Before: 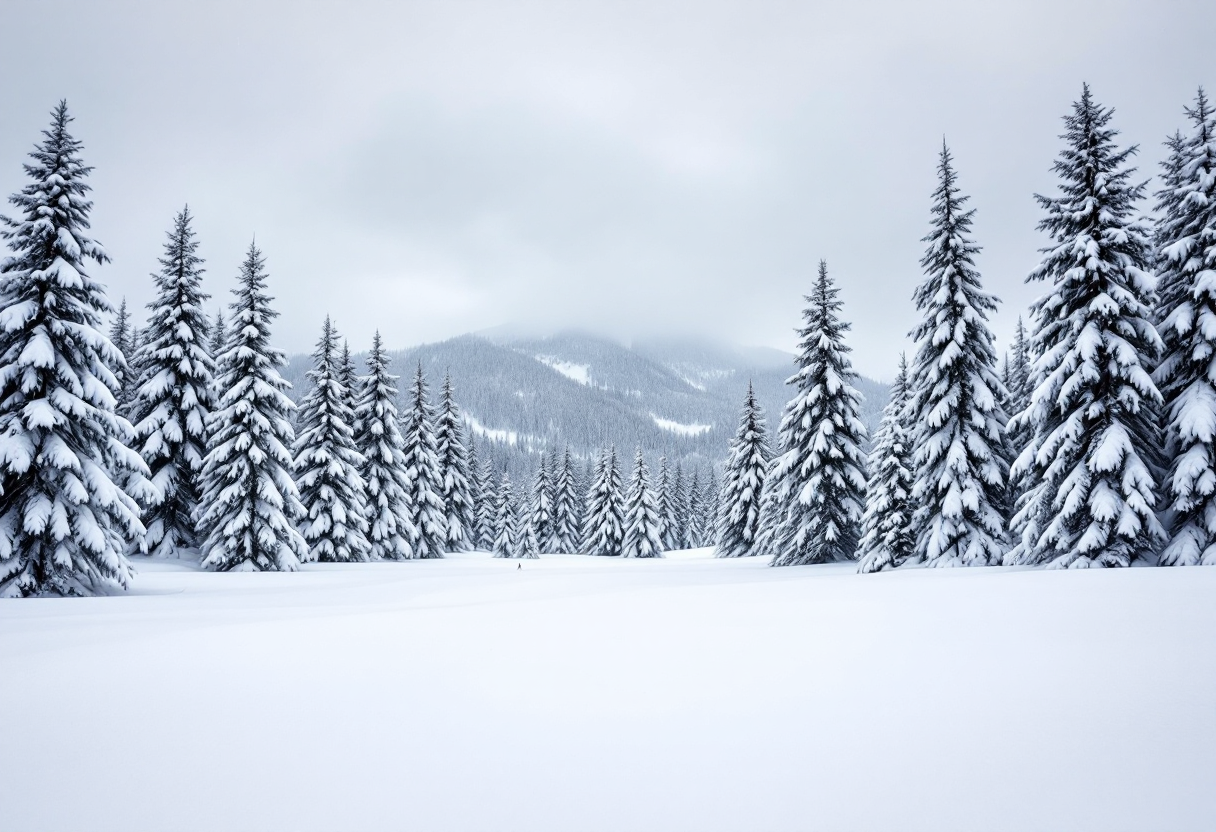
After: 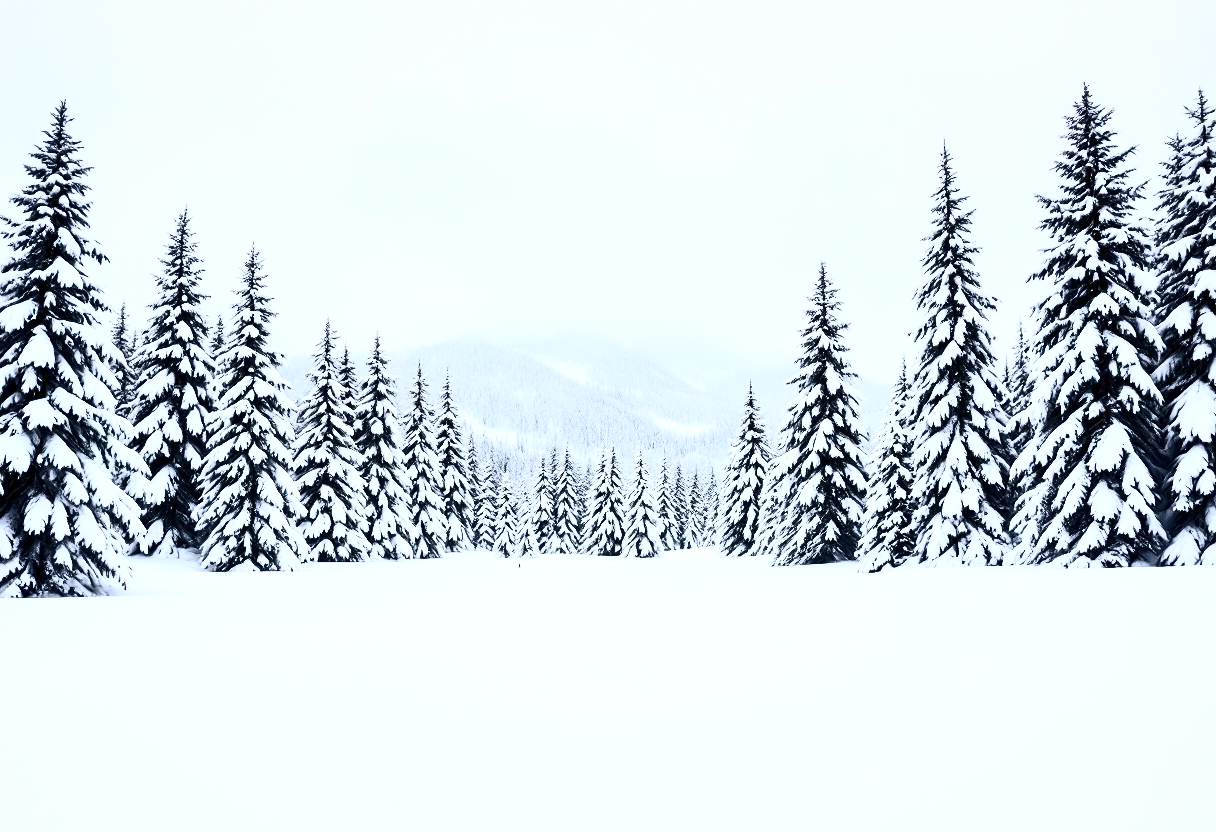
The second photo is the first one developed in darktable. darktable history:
contrast brightness saturation: contrast 0.93, brightness 0.2
color balance: mode lift, gamma, gain (sRGB)
